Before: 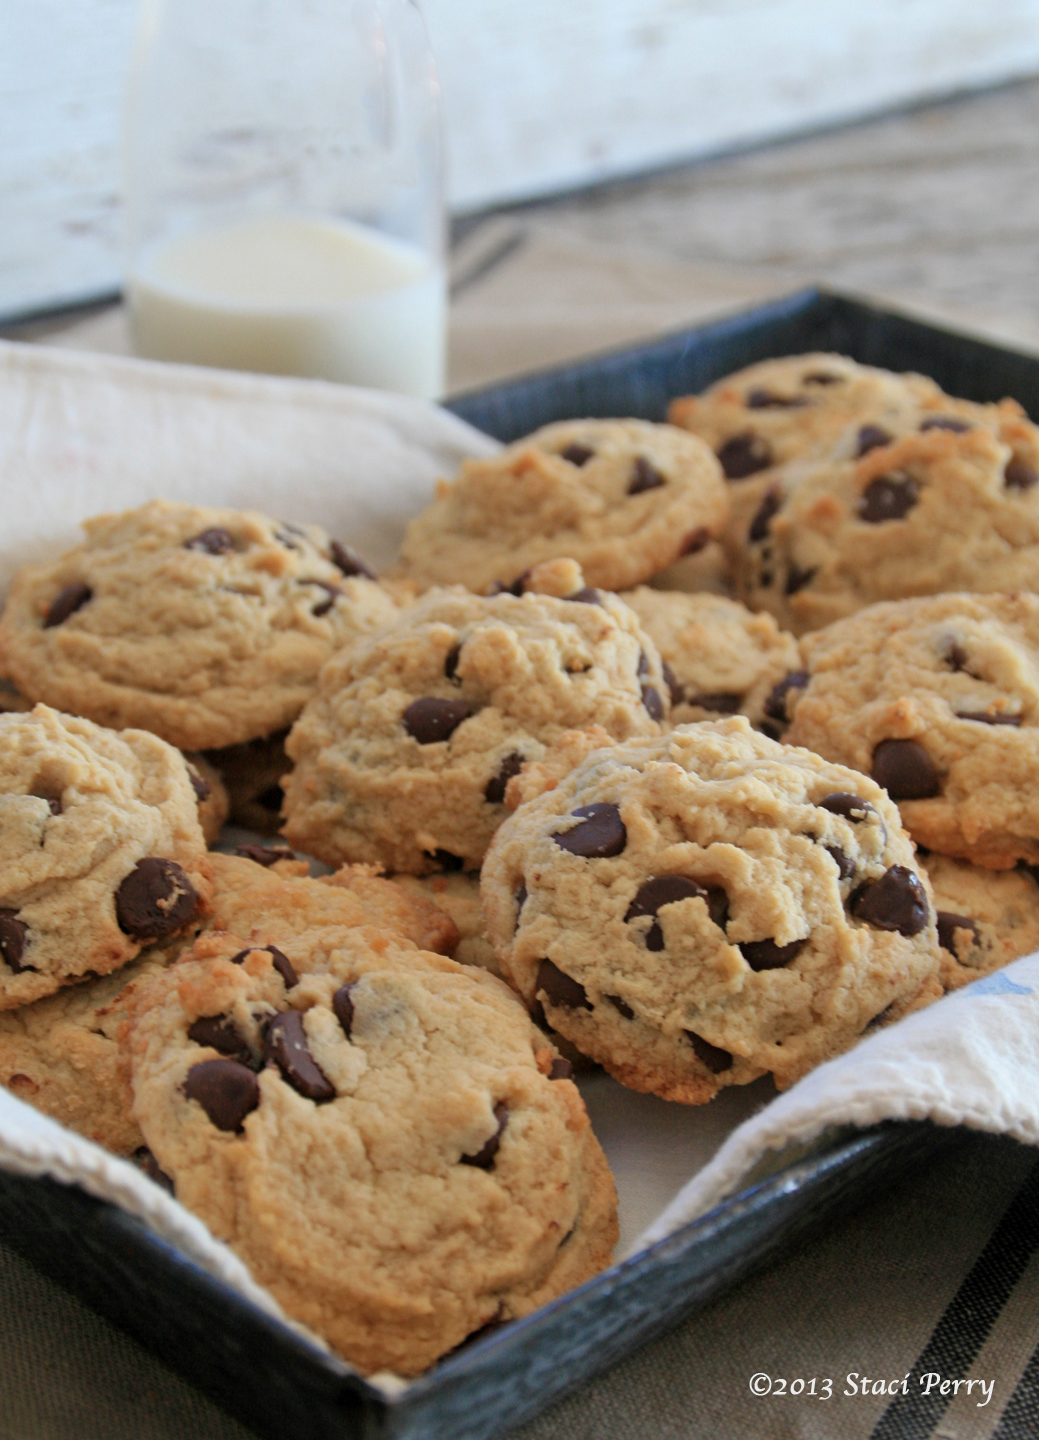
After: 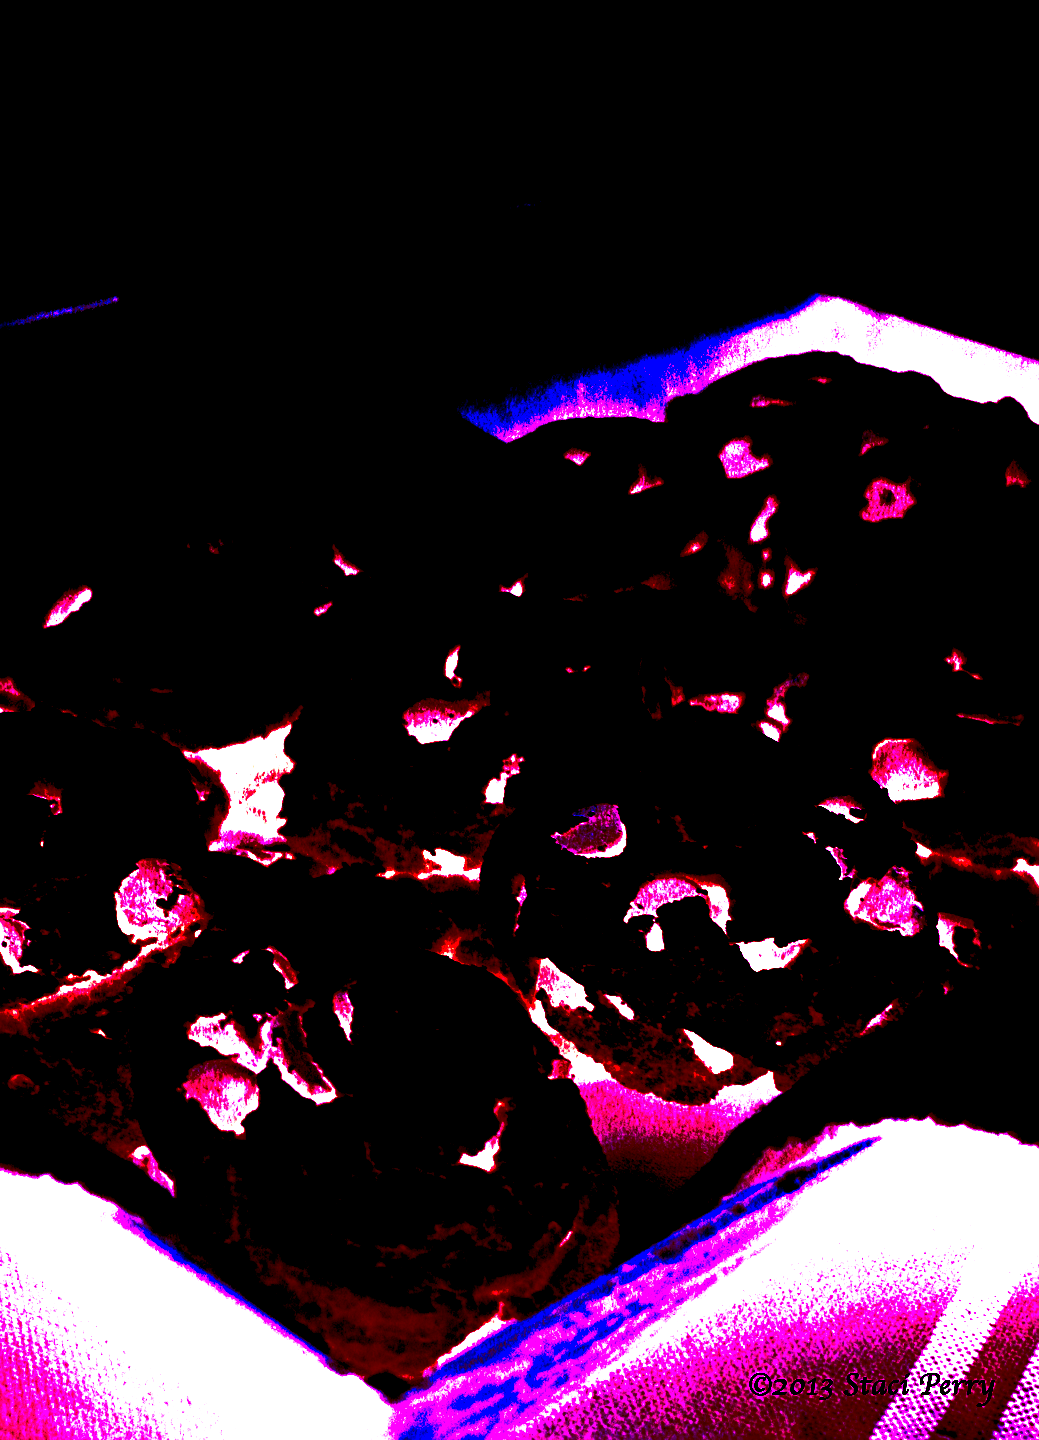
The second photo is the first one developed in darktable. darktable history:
color balance: contrast 10%
exposure: black level correction 0.001, compensate highlight preservation false
white balance: red 8, blue 8
sharpen: on, module defaults
bloom: size 70%, threshold 25%, strength 70%
